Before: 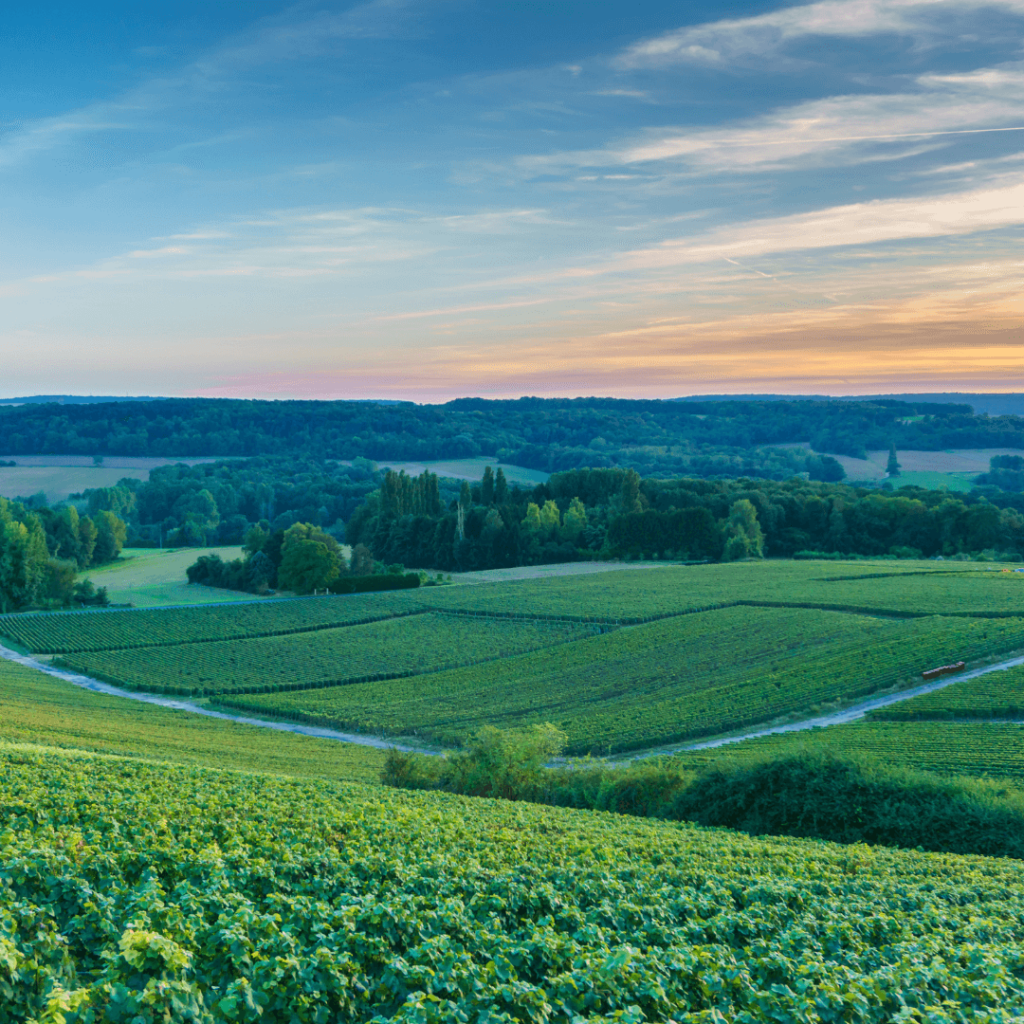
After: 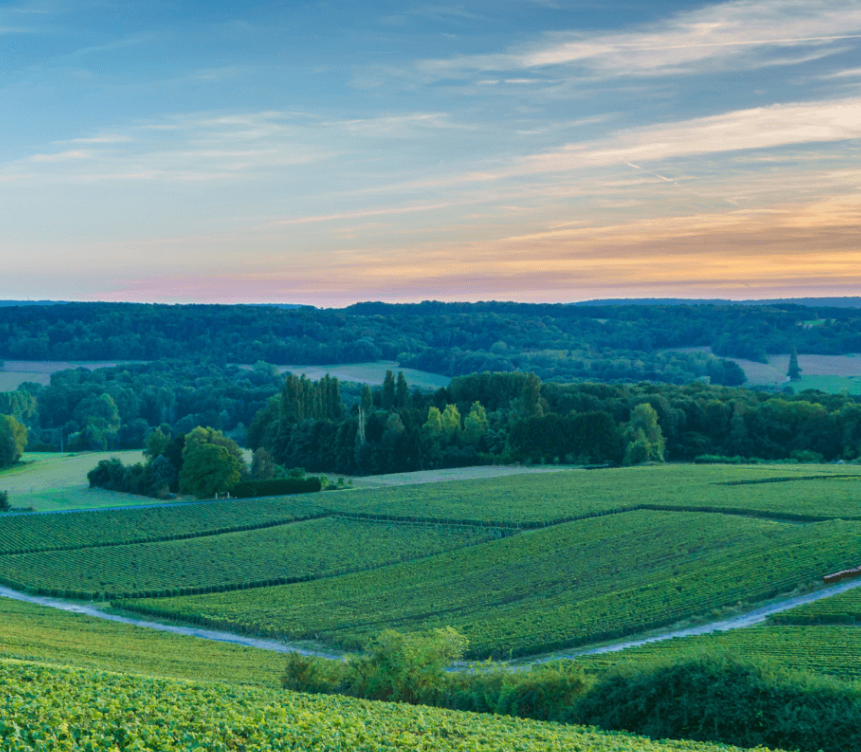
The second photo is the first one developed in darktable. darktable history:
crop and rotate: left 9.683%, top 9.409%, right 6.184%, bottom 17.119%
